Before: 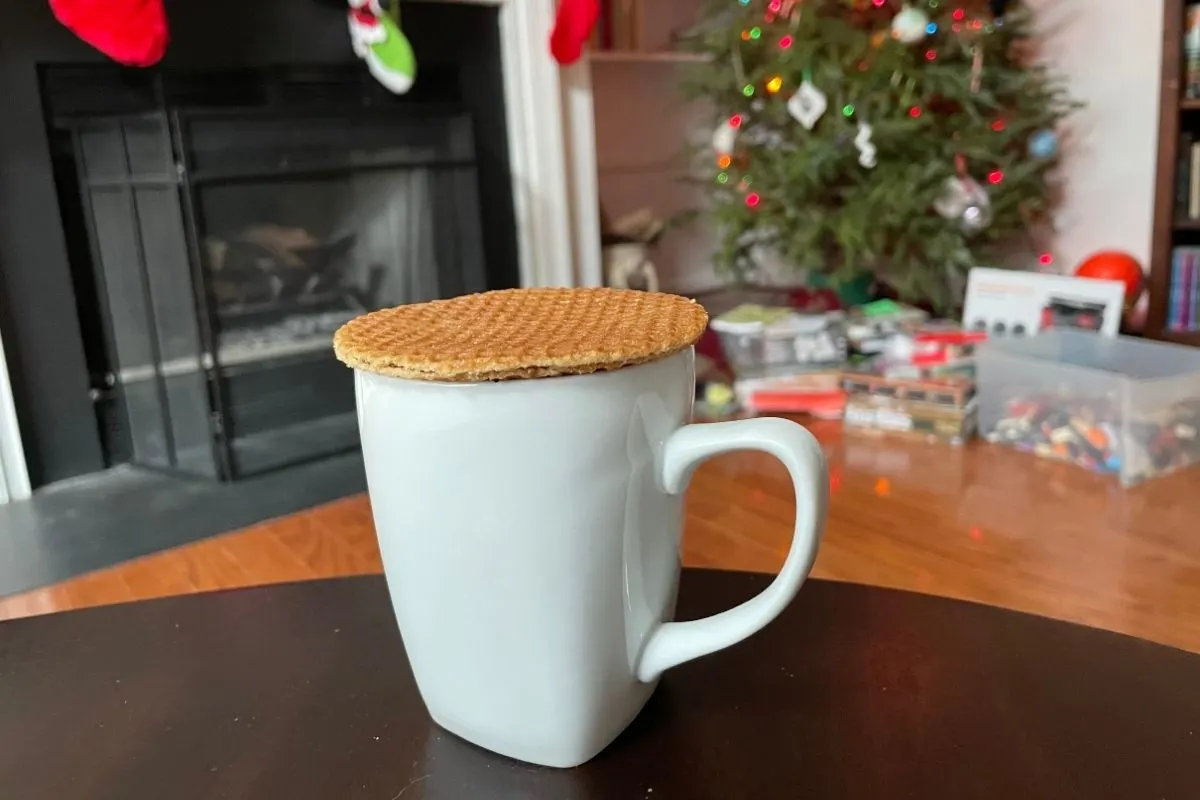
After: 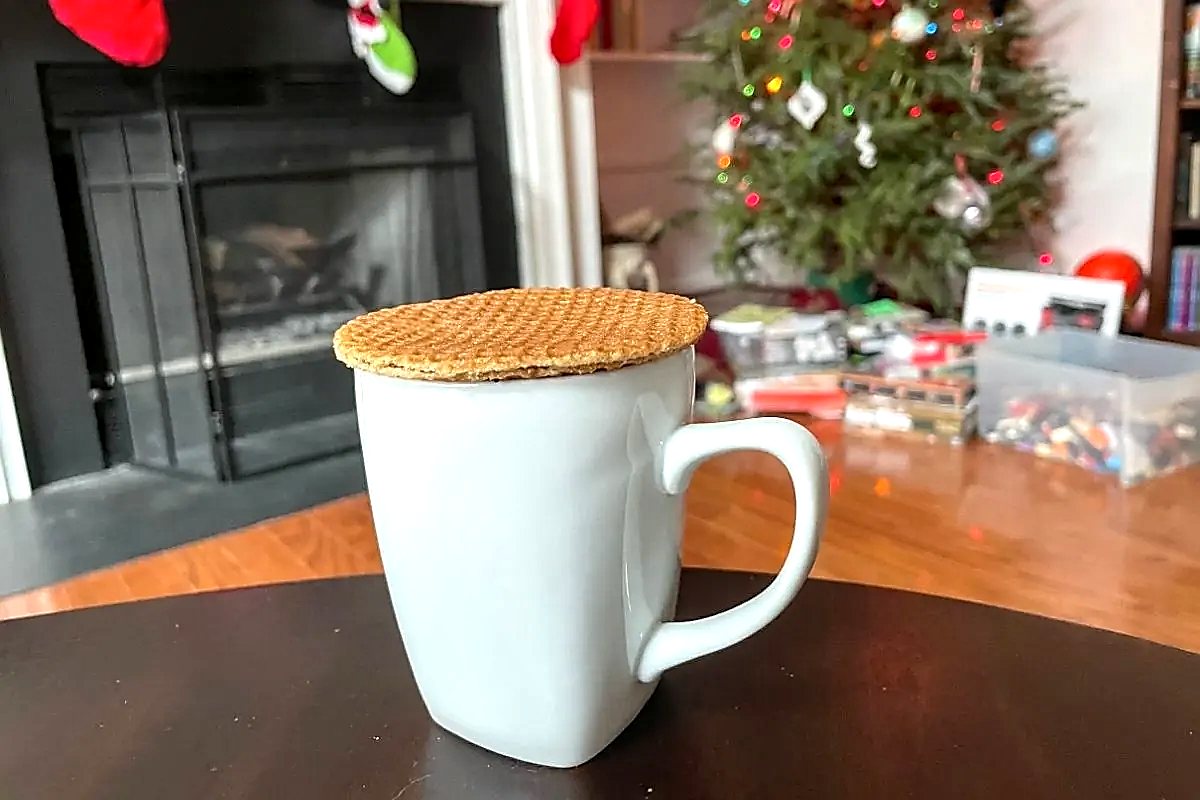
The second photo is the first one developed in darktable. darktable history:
sharpen: radius 1.406, amount 1.241, threshold 0.794
exposure: black level correction 0.001, exposure 0.498 EV, compensate highlight preservation false
local contrast: on, module defaults
